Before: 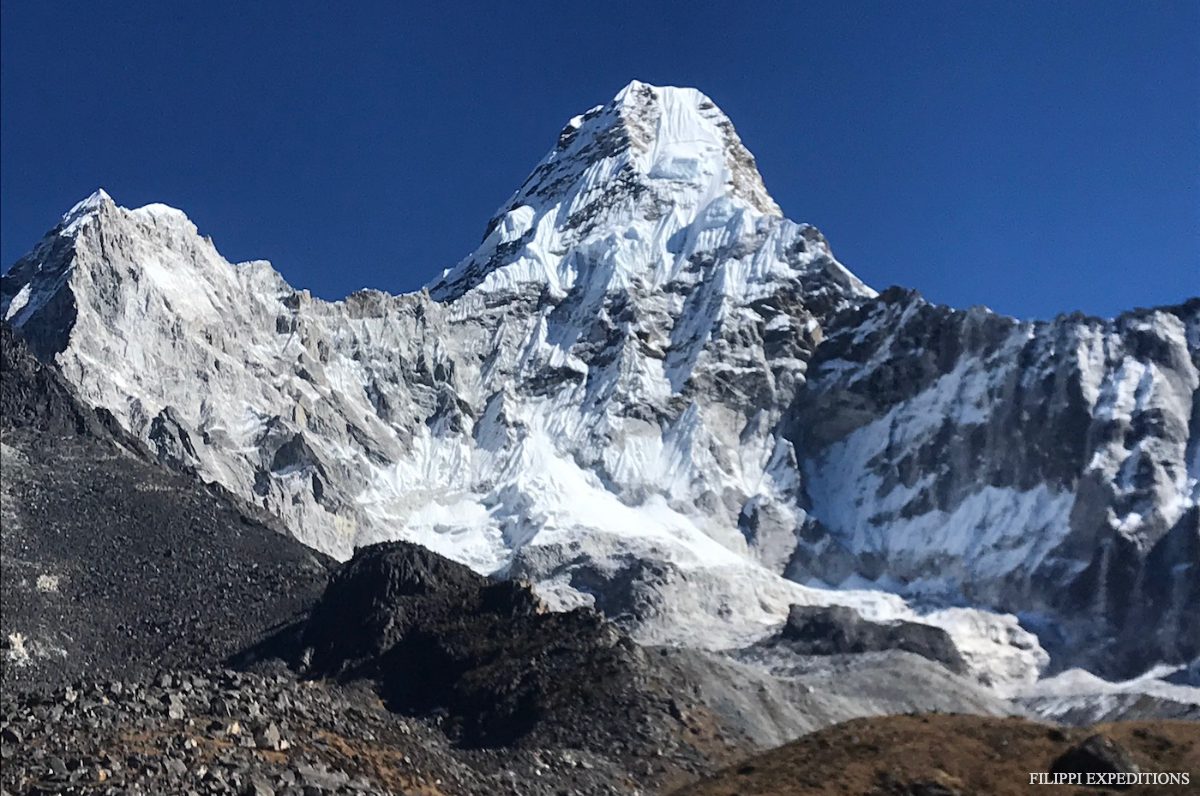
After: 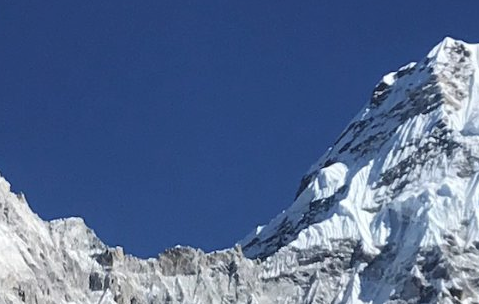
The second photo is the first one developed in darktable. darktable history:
tone curve: curves: ch0 [(0, 0.042) (0.129, 0.18) (0.501, 0.497) (1, 1)], color space Lab, independent channels, preserve colors none
contrast brightness saturation: saturation -0.055
crop: left 15.665%, top 5.438%, right 44.341%, bottom 56.285%
